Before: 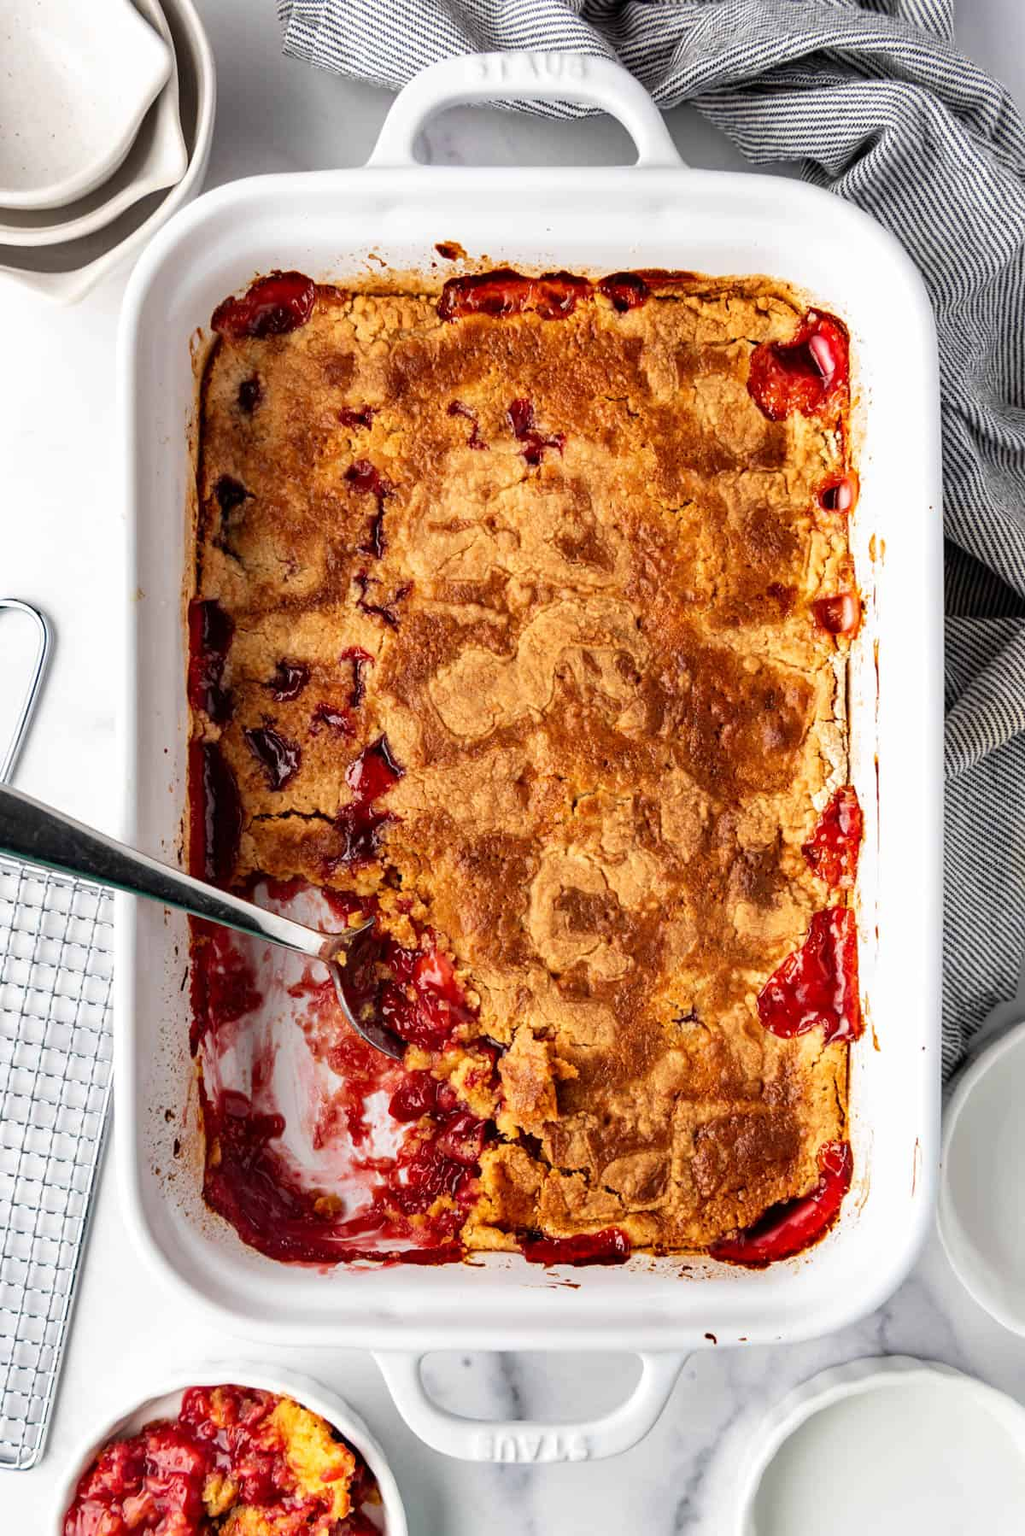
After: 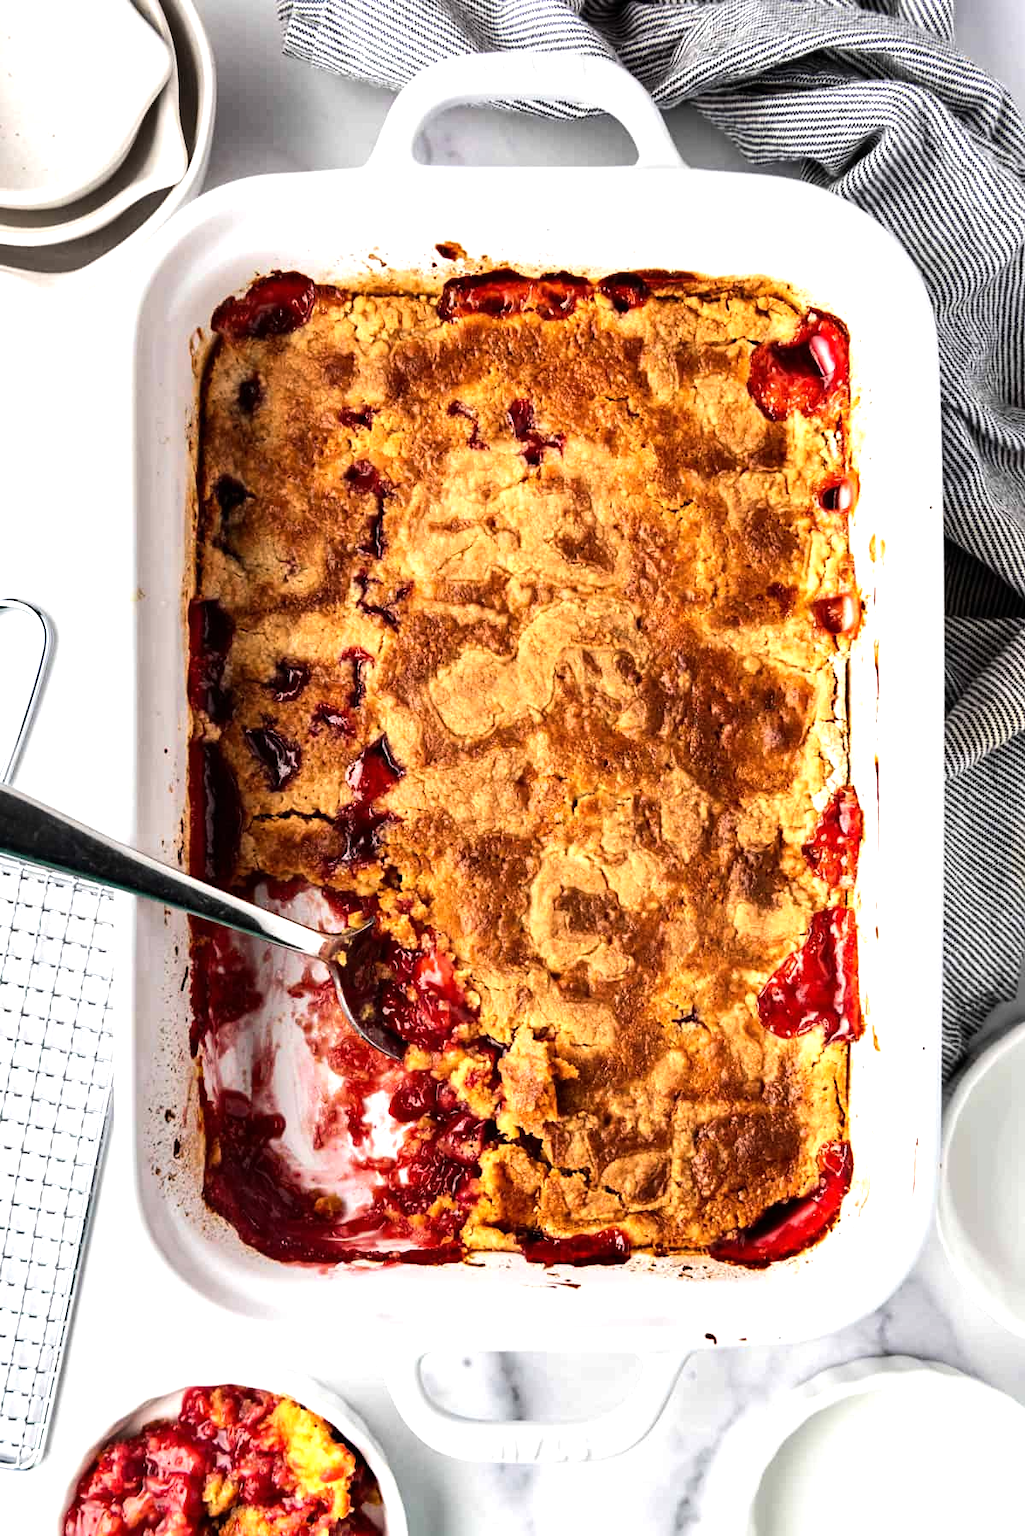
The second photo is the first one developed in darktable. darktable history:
tone equalizer: -8 EV -0.731 EV, -7 EV -0.689 EV, -6 EV -0.573 EV, -5 EV -0.412 EV, -3 EV 0.374 EV, -2 EV 0.6 EV, -1 EV 0.68 EV, +0 EV 0.756 EV, edges refinement/feathering 500, mask exposure compensation -1.57 EV, preserve details no
